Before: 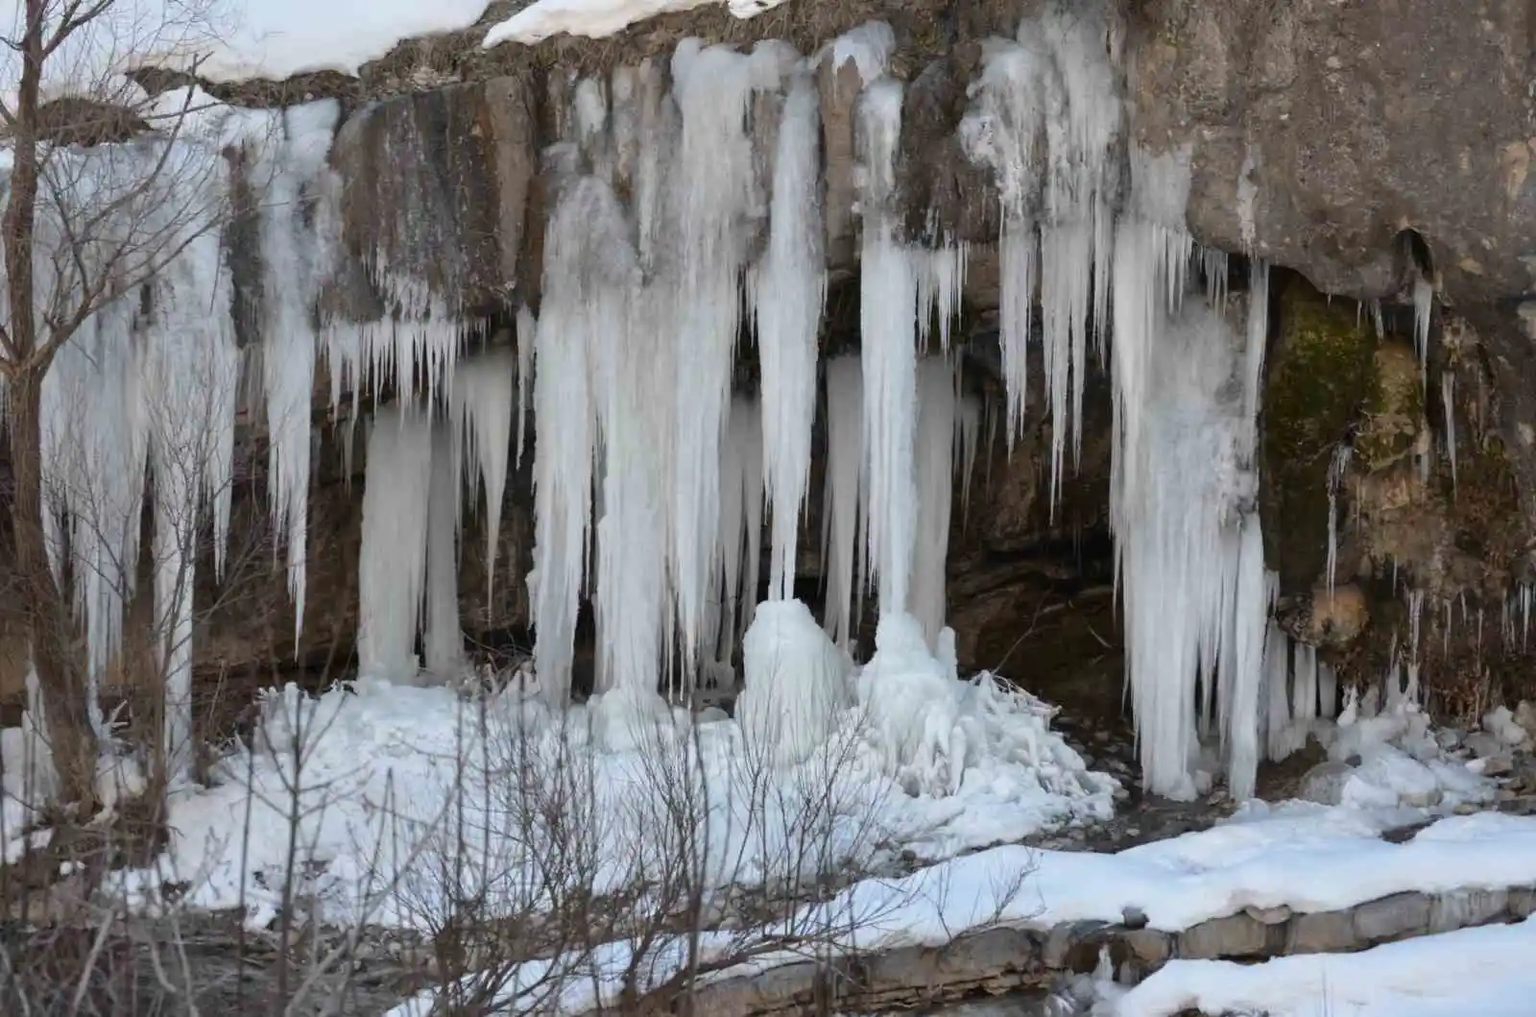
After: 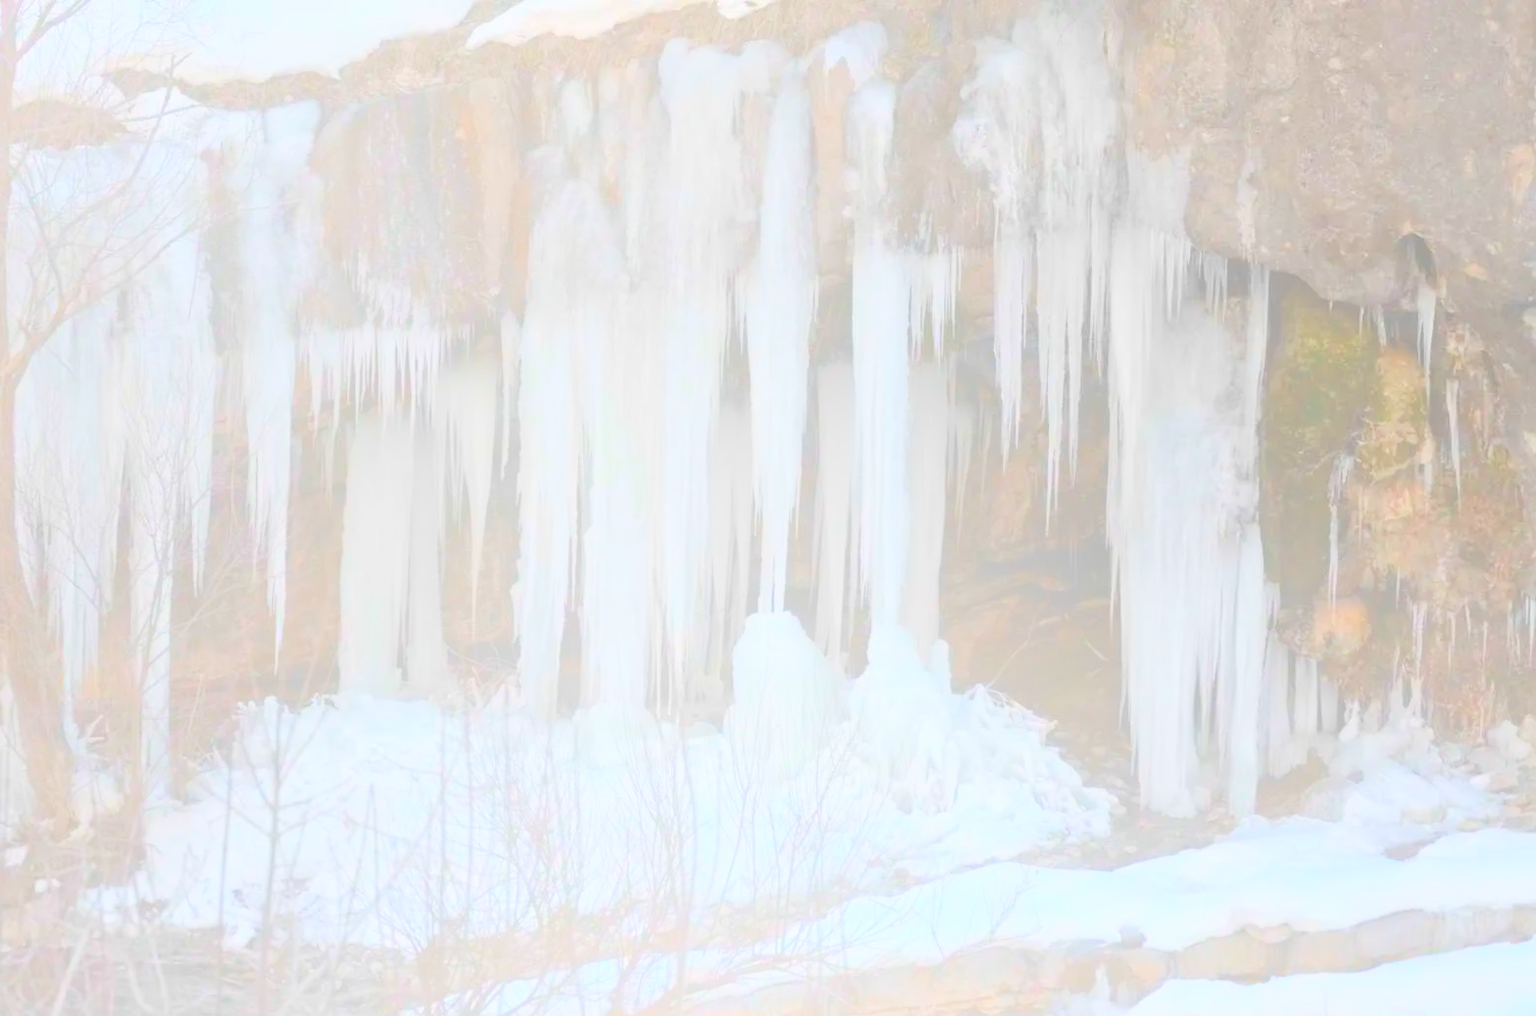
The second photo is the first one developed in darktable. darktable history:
crop: left 1.743%, right 0.268%, bottom 2.011%
bloom: size 70%, threshold 25%, strength 70%
shadows and highlights: low approximation 0.01, soften with gaussian
